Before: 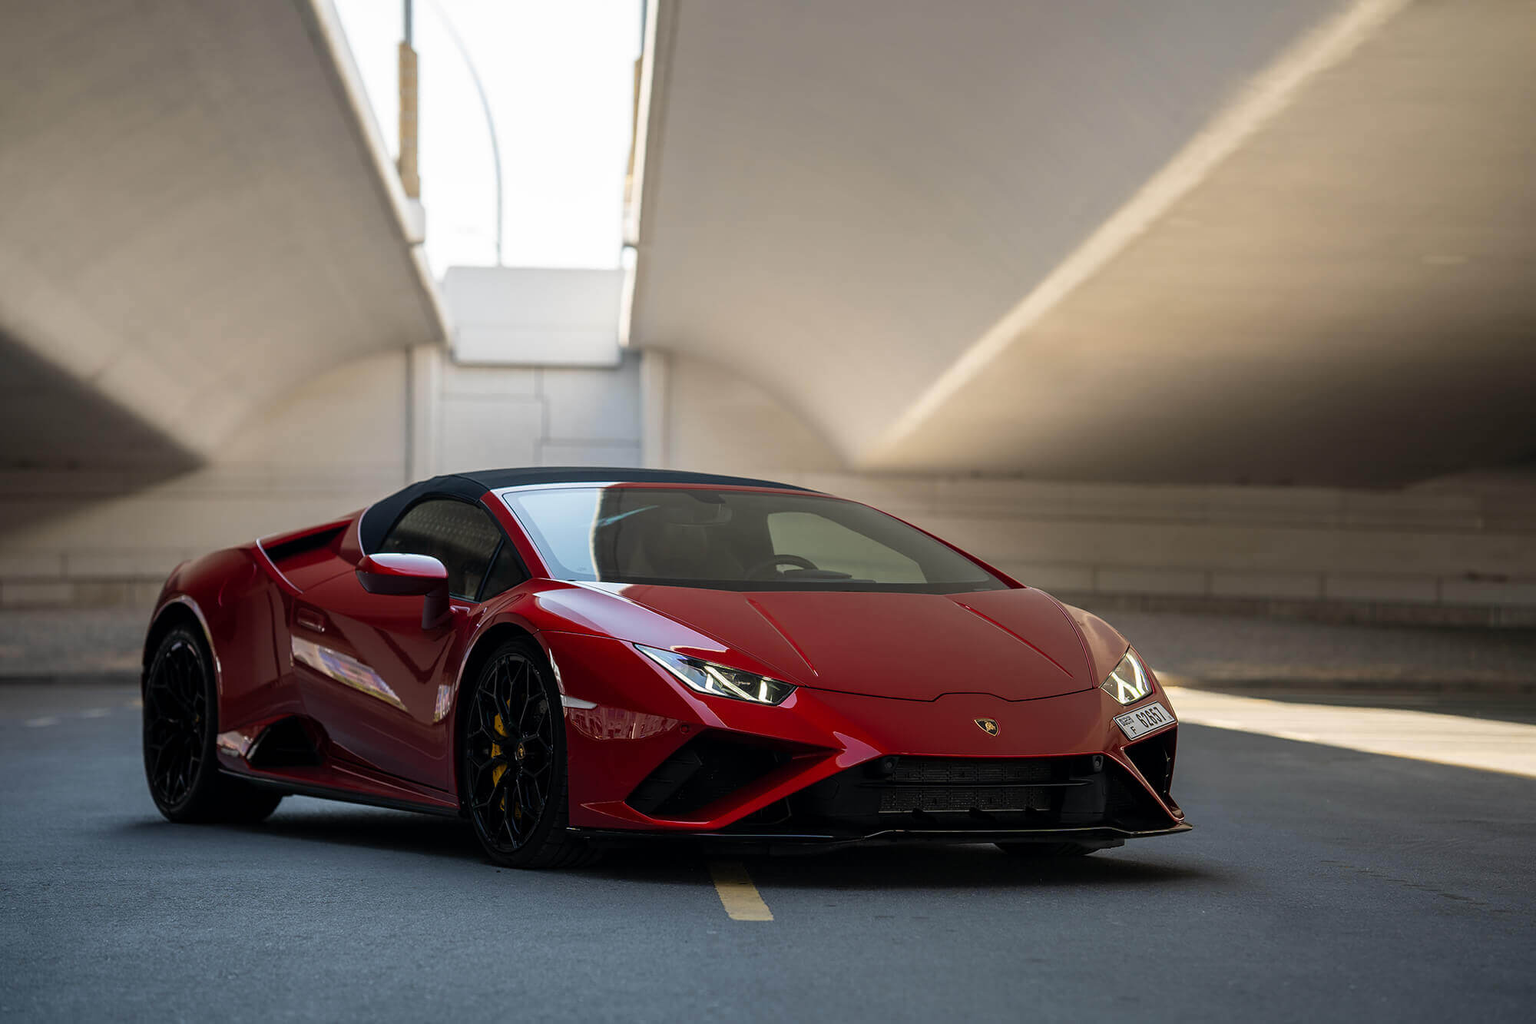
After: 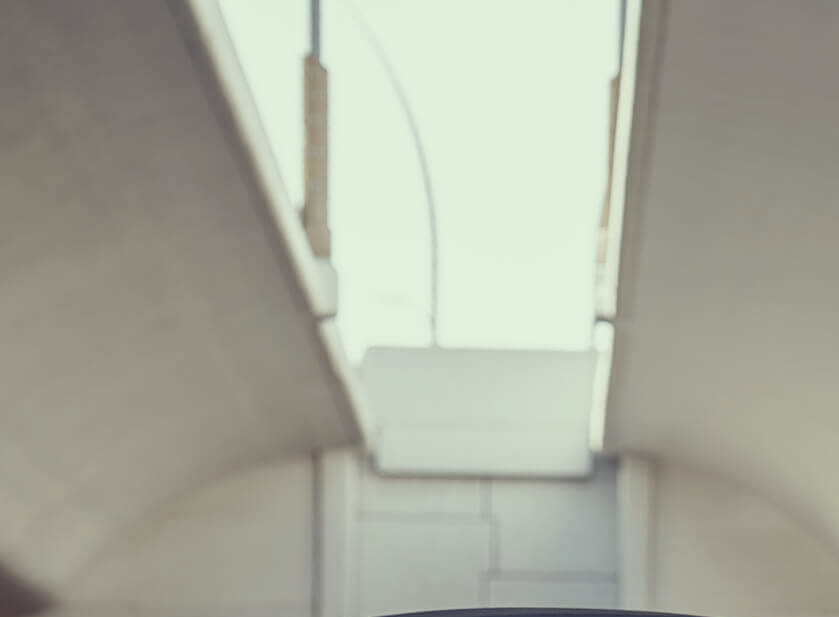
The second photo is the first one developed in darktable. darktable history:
crop and rotate: left 10.817%, top 0.062%, right 47.194%, bottom 53.626%
color correction: highlights a* -20.17, highlights b* 20.27, shadows a* 20.03, shadows b* -20.46, saturation 0.43
color balance rgb: global offset › luminance -0.5%, perceptual saturation grading › highlights -17.77%, perceptual saturation grading › mid-tones 33.1%, perceptual saturation grading › shadows 50.52%, perceptual brilliance grading › highlights 10.8%, perceptual brilliance grading › shadows -10.8%, global vibrance 24.22%, contrast -25%
